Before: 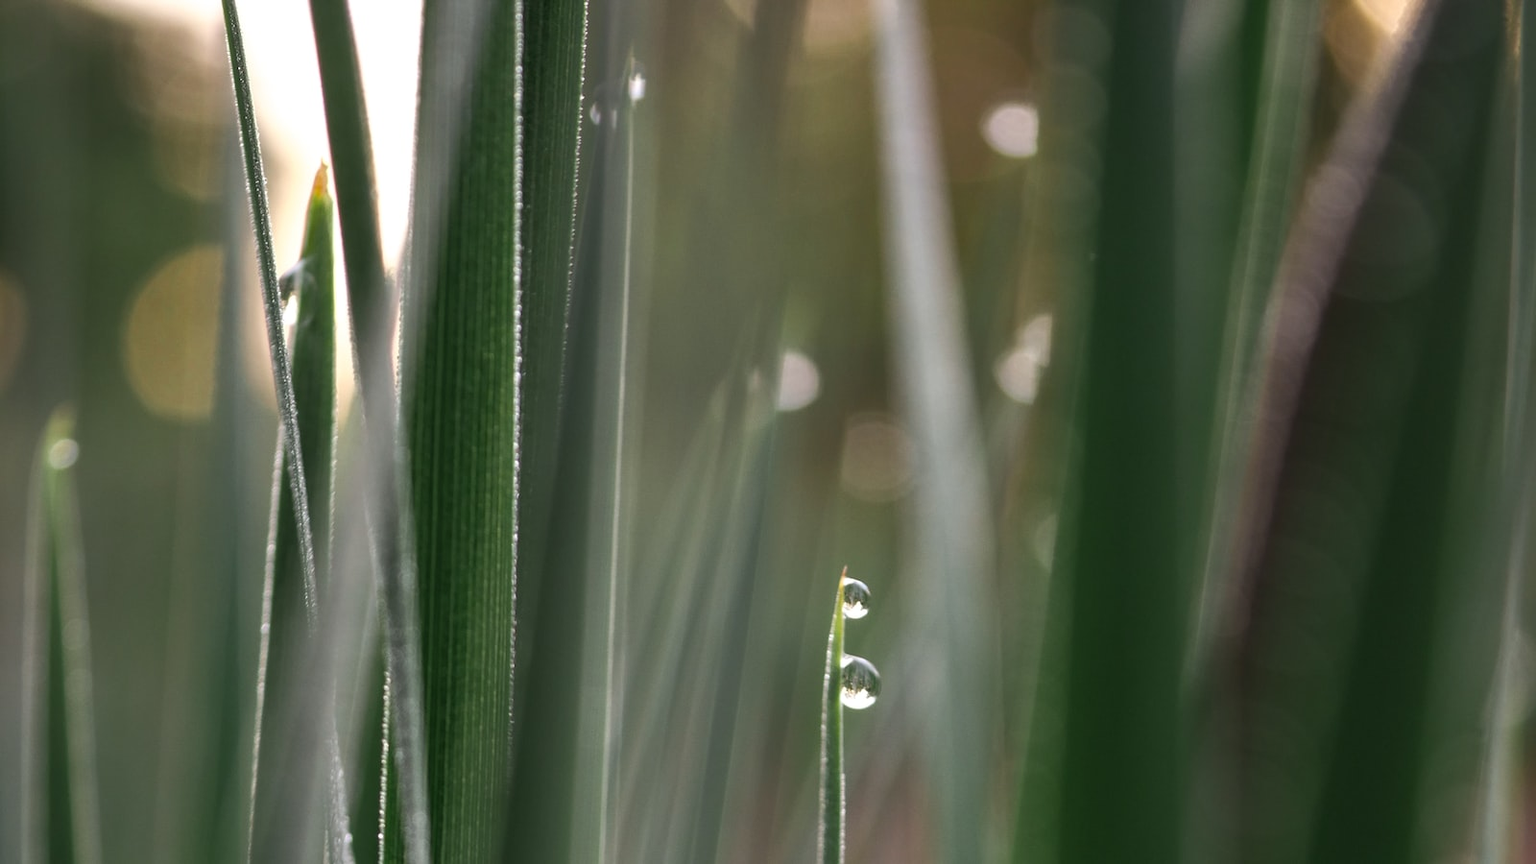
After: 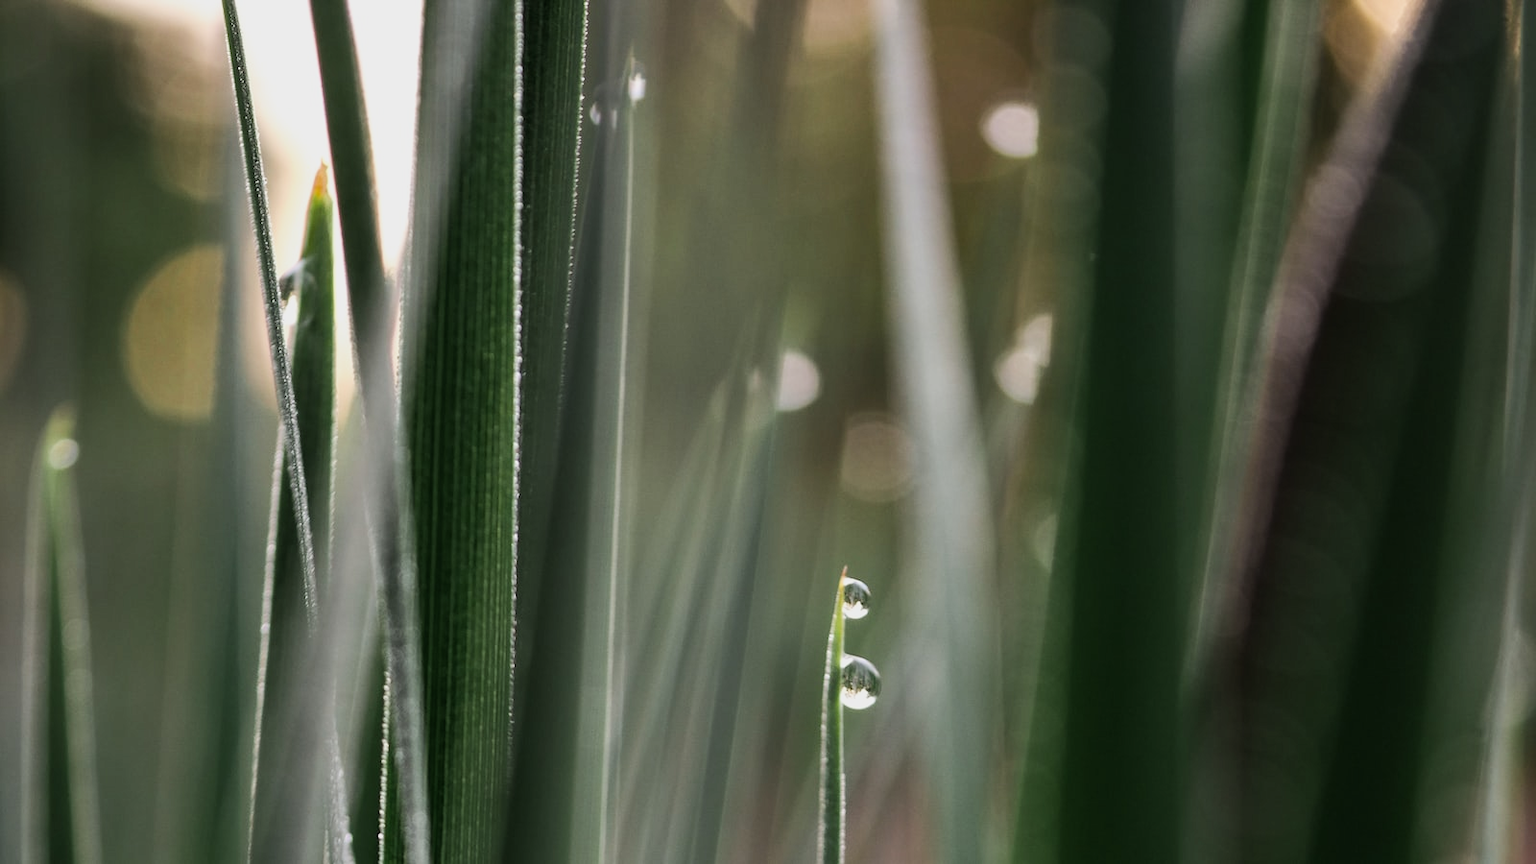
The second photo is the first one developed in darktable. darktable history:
filmic rgb: white relative exposure 3.85 EV, hardness 4.3
tone equalizer: -8 EV -0.417 EV, -7 EV -0.389 EV, -6 EV -0.333 EV, -5 EV -0.222 EV, -3 EV 0.222 EV, -2 EV 0.333 EV, -1 EV 0.389 EV, +0 EV 0.417 EV, edges refinement/feathering 500, mask exposure compensation -1.57 EV, preserve details no
